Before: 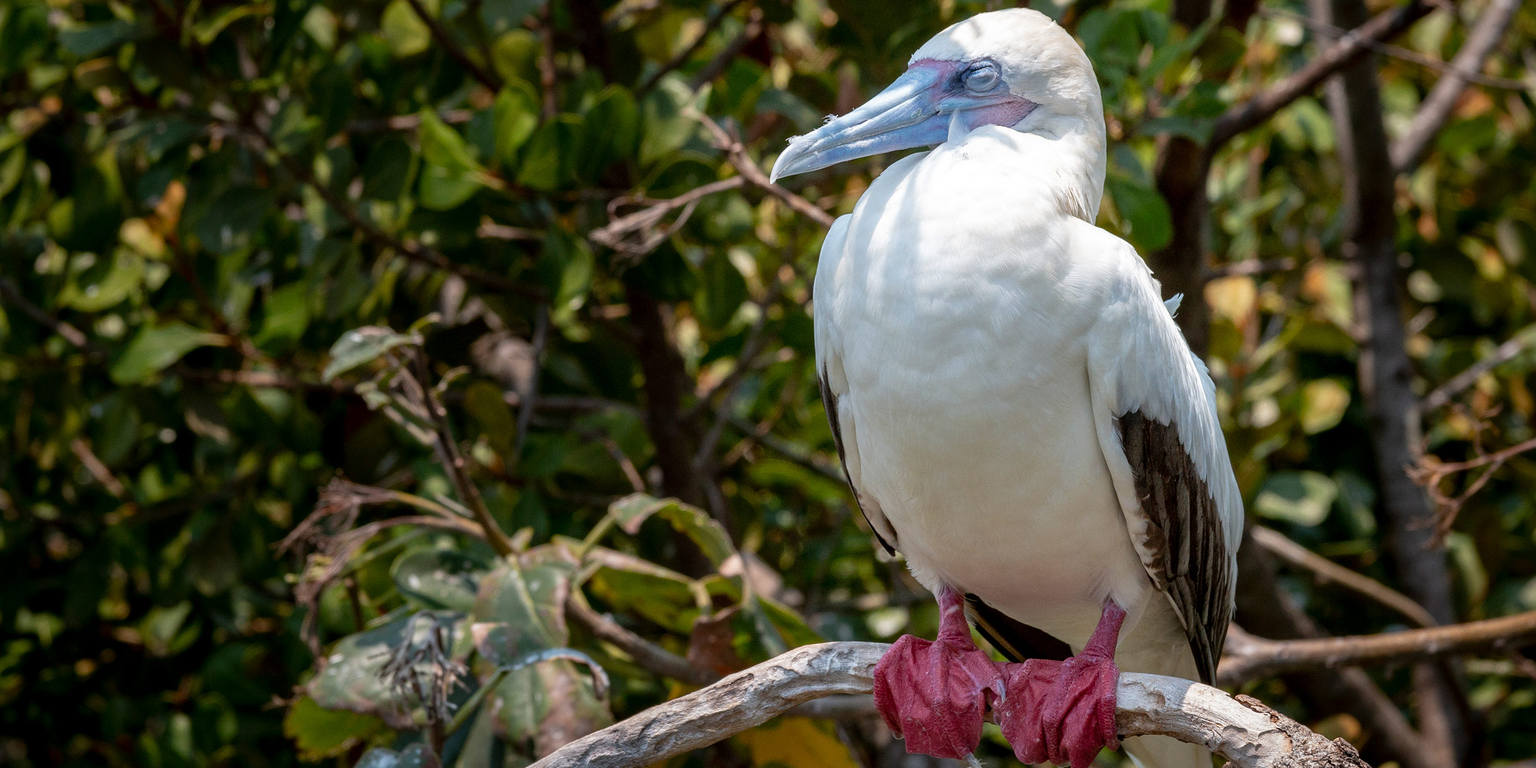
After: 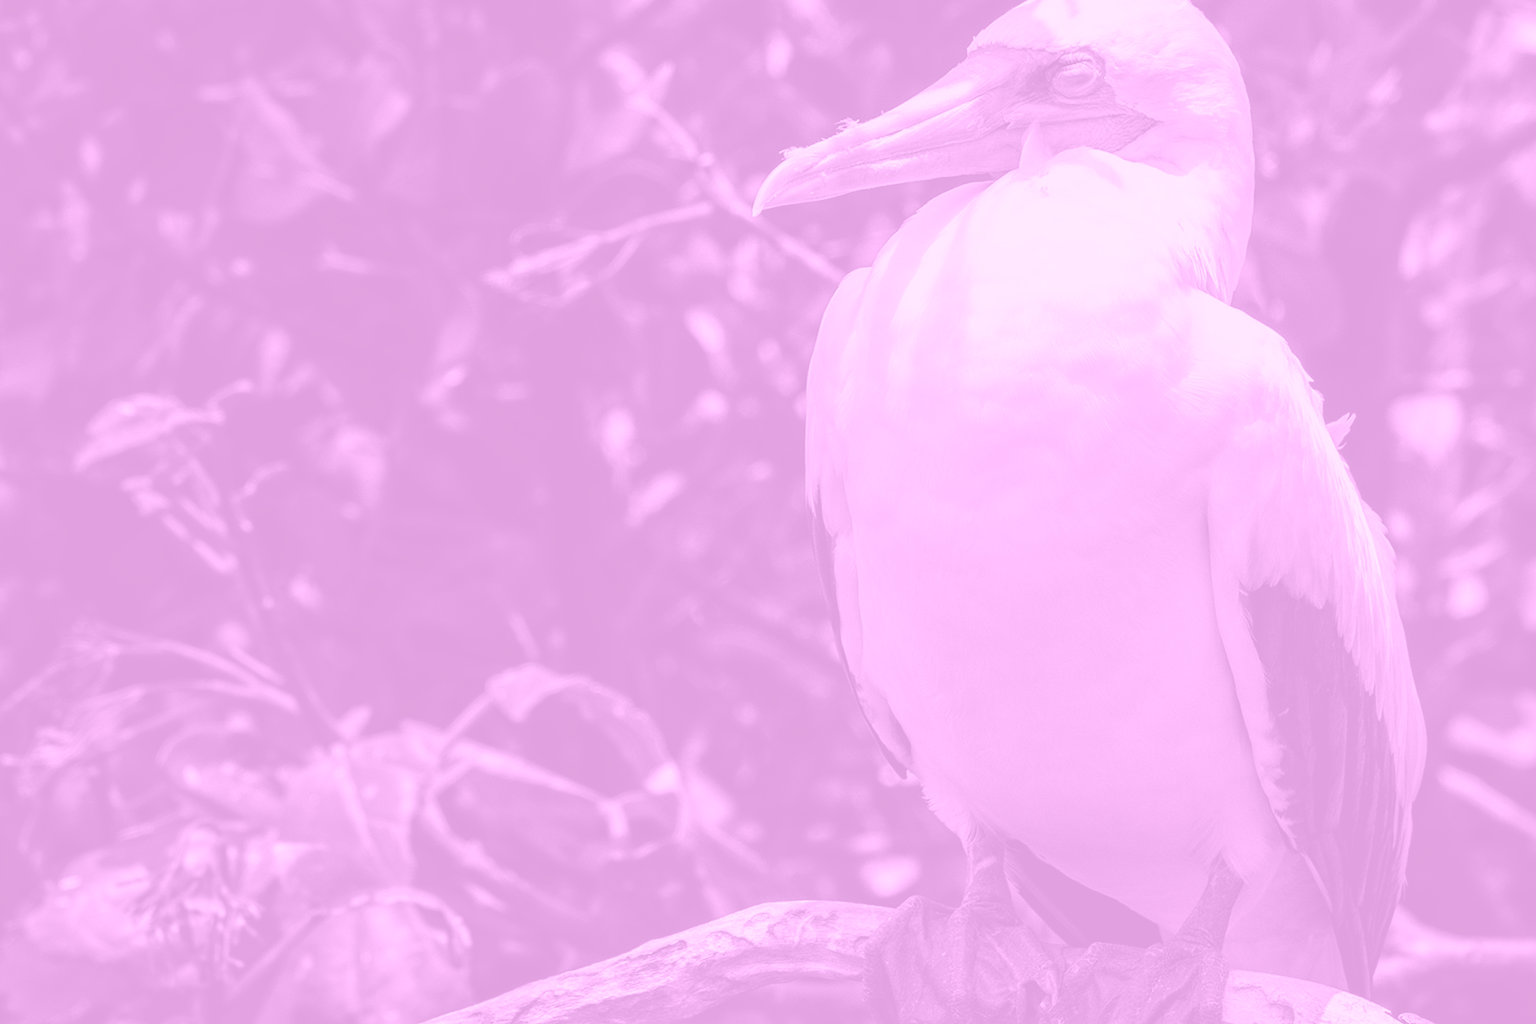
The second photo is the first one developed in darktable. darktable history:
color balance rgb: linear chroma grading › global chroma 8.12%, perceptual saturation grading › global saturation 9.07%, perceptual saturation grading › highlights -13.84%, perceptual saturation grading › mid-tones 14.88%, perceptual saturation grading › shadows 22.8%, perceptual brilliance grading › highlights 2.61%, global vibrance 12.07%
crop and rotate: angle -3.27°, left 14.277%, top 0.028%, right 10.766%, bottom 0.028%
colorize: hue 331.2°, saturation 75%, source mix 30.28%, lightness 70.52%, version 1
rgb curve: curves: ch0 [(0, 0.186) (0.314, 0.284) (0.775, 0.708) (1, 1)], compensate middle gray true, preserve colors none
